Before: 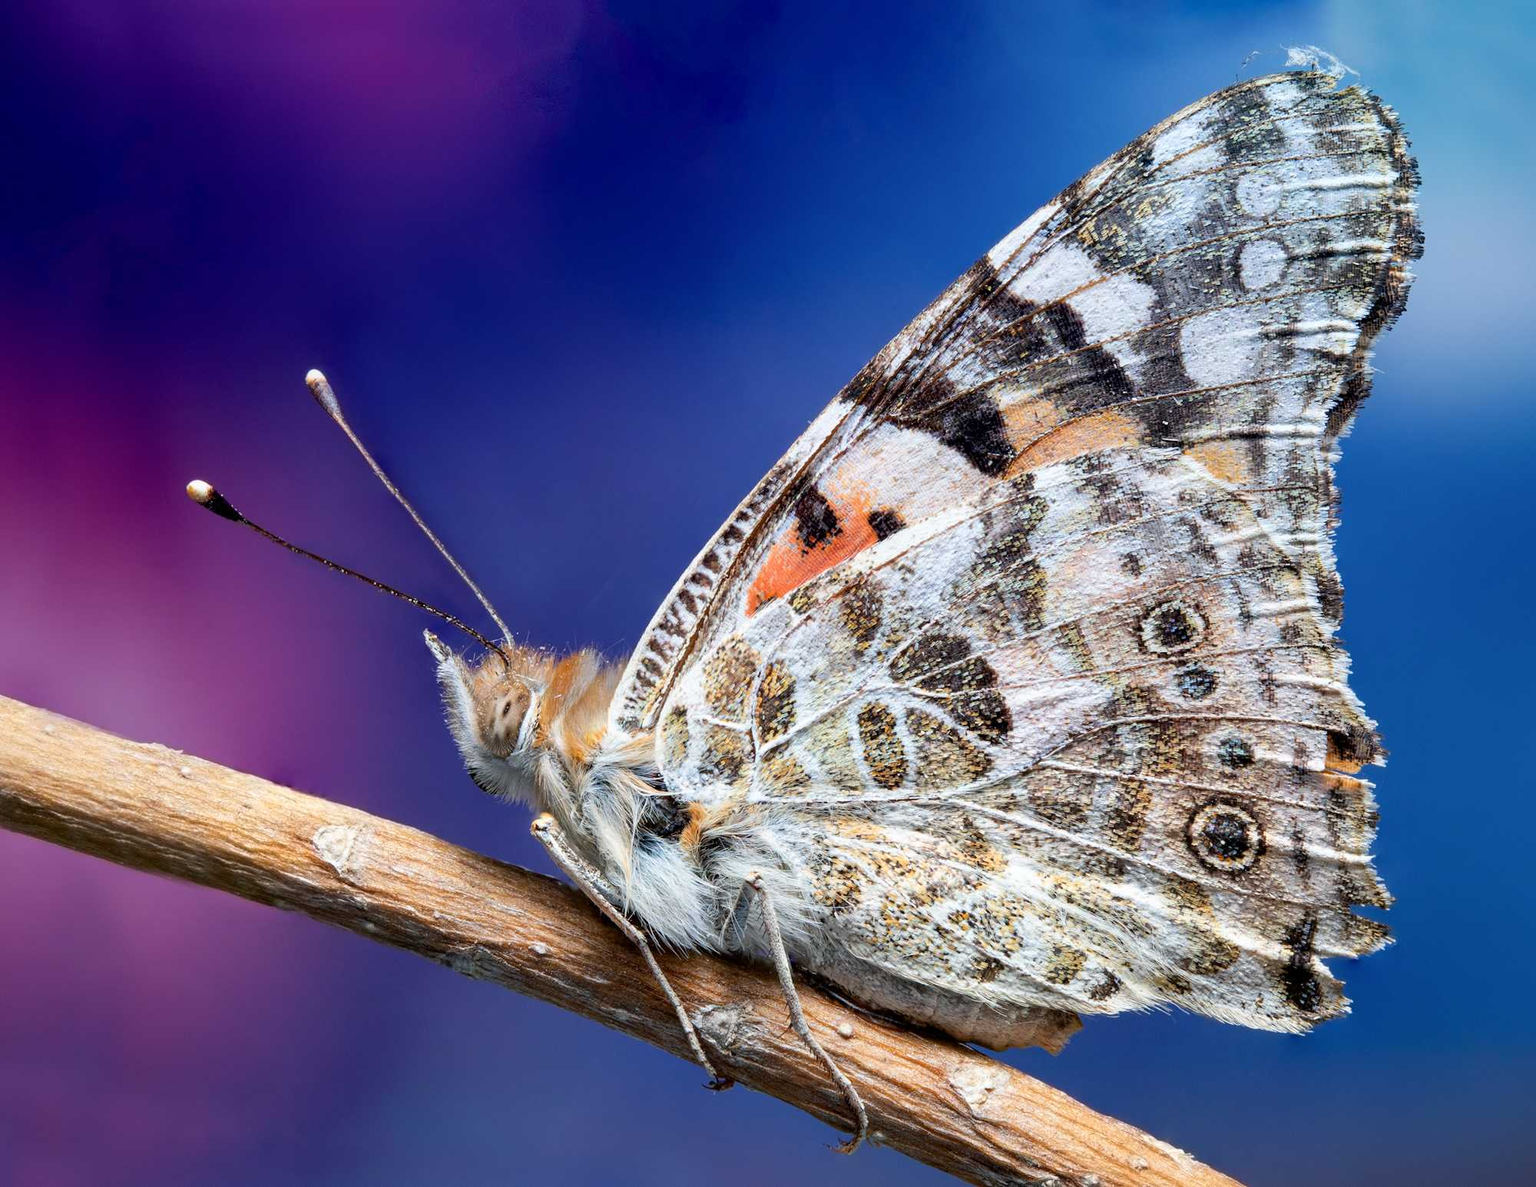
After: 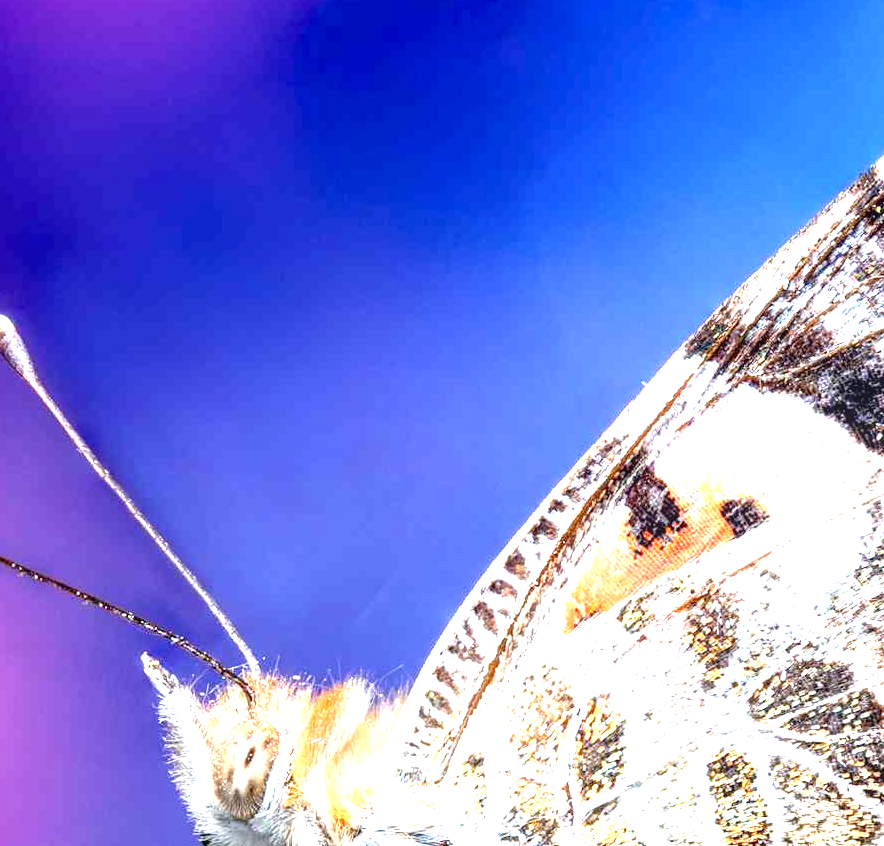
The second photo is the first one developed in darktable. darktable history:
exposure: black level correction 0.001, exposure 1.844 EV, compensate highlight preservation false
local contrast: on, module defaults
crop: left 20.529%, top 10.76%, right 35.268%, bottom 34.432%
